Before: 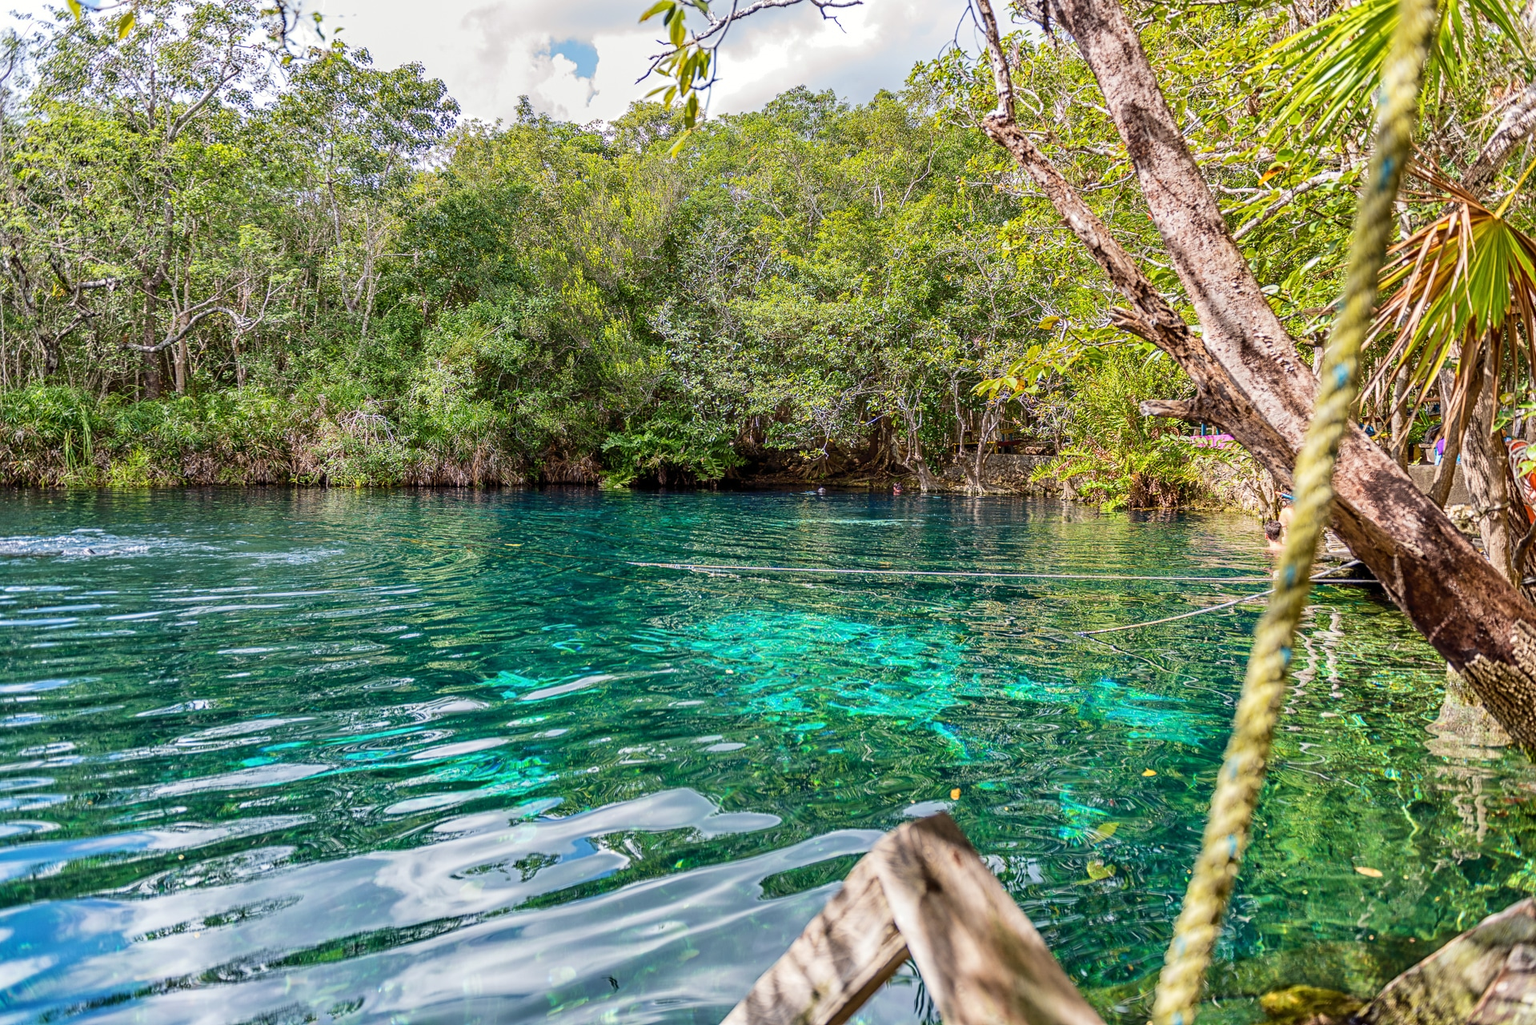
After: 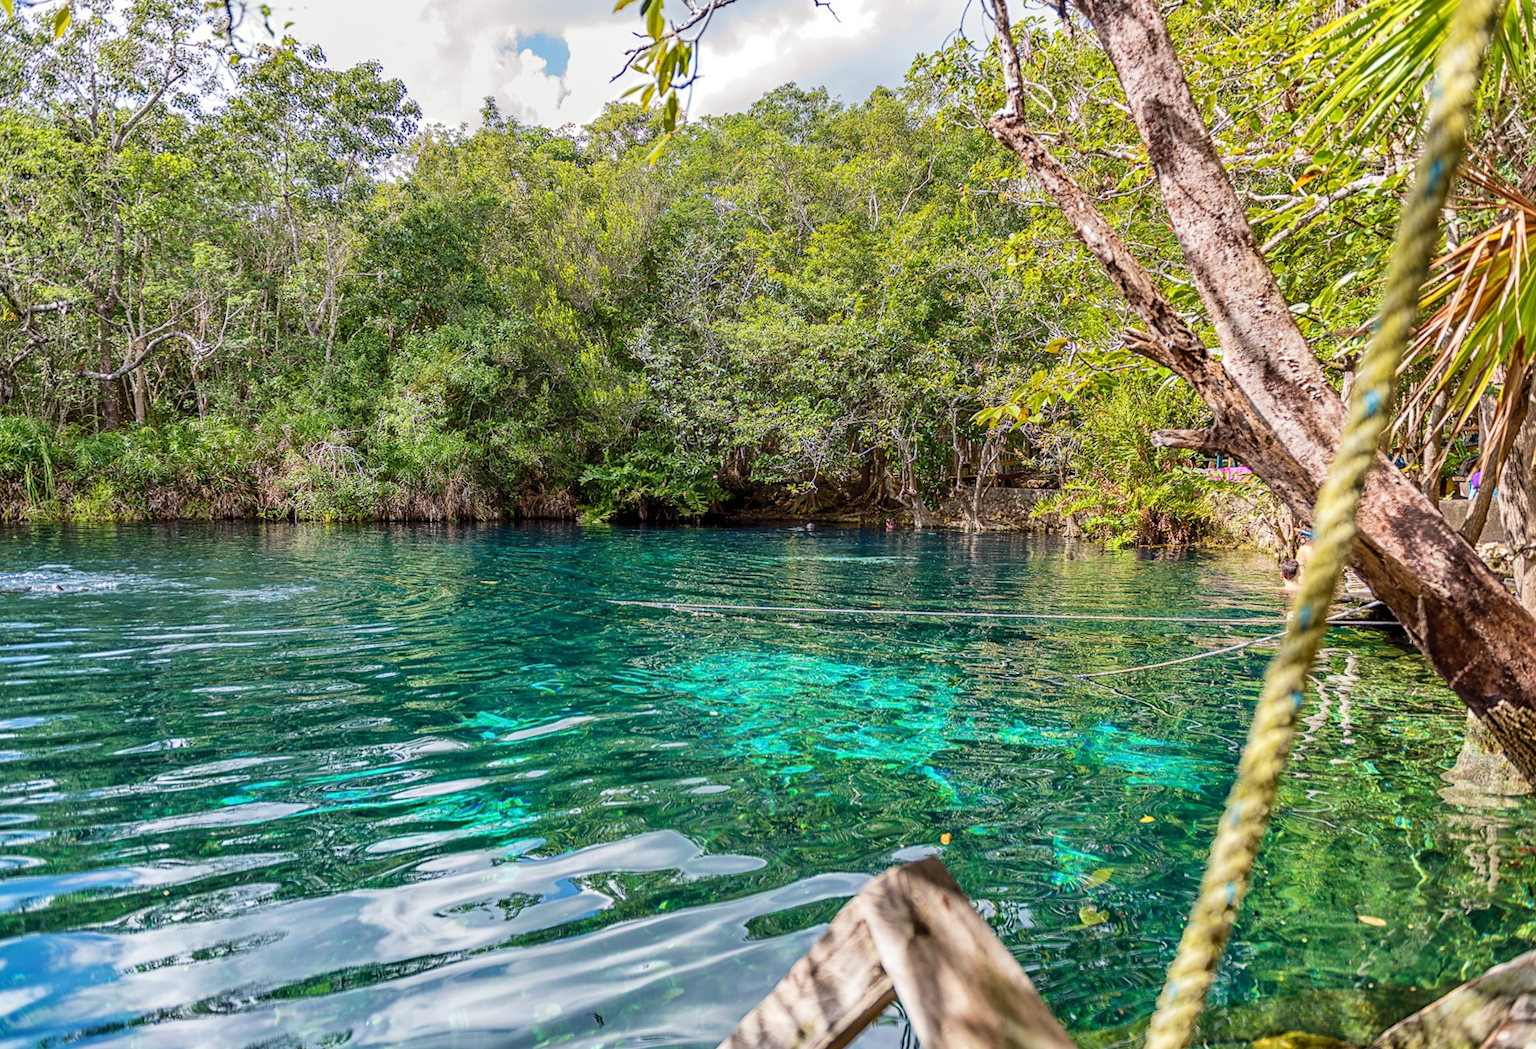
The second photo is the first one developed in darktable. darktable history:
rotate and perspective: rotation 0.074°, lens shift (vertical) 0.096, lens shift (horizontal) -0.041, crop left 0.043, crop right 0.952, crop top 0.024, crop bottom 0.979
tone equalizer: on, module defaults
